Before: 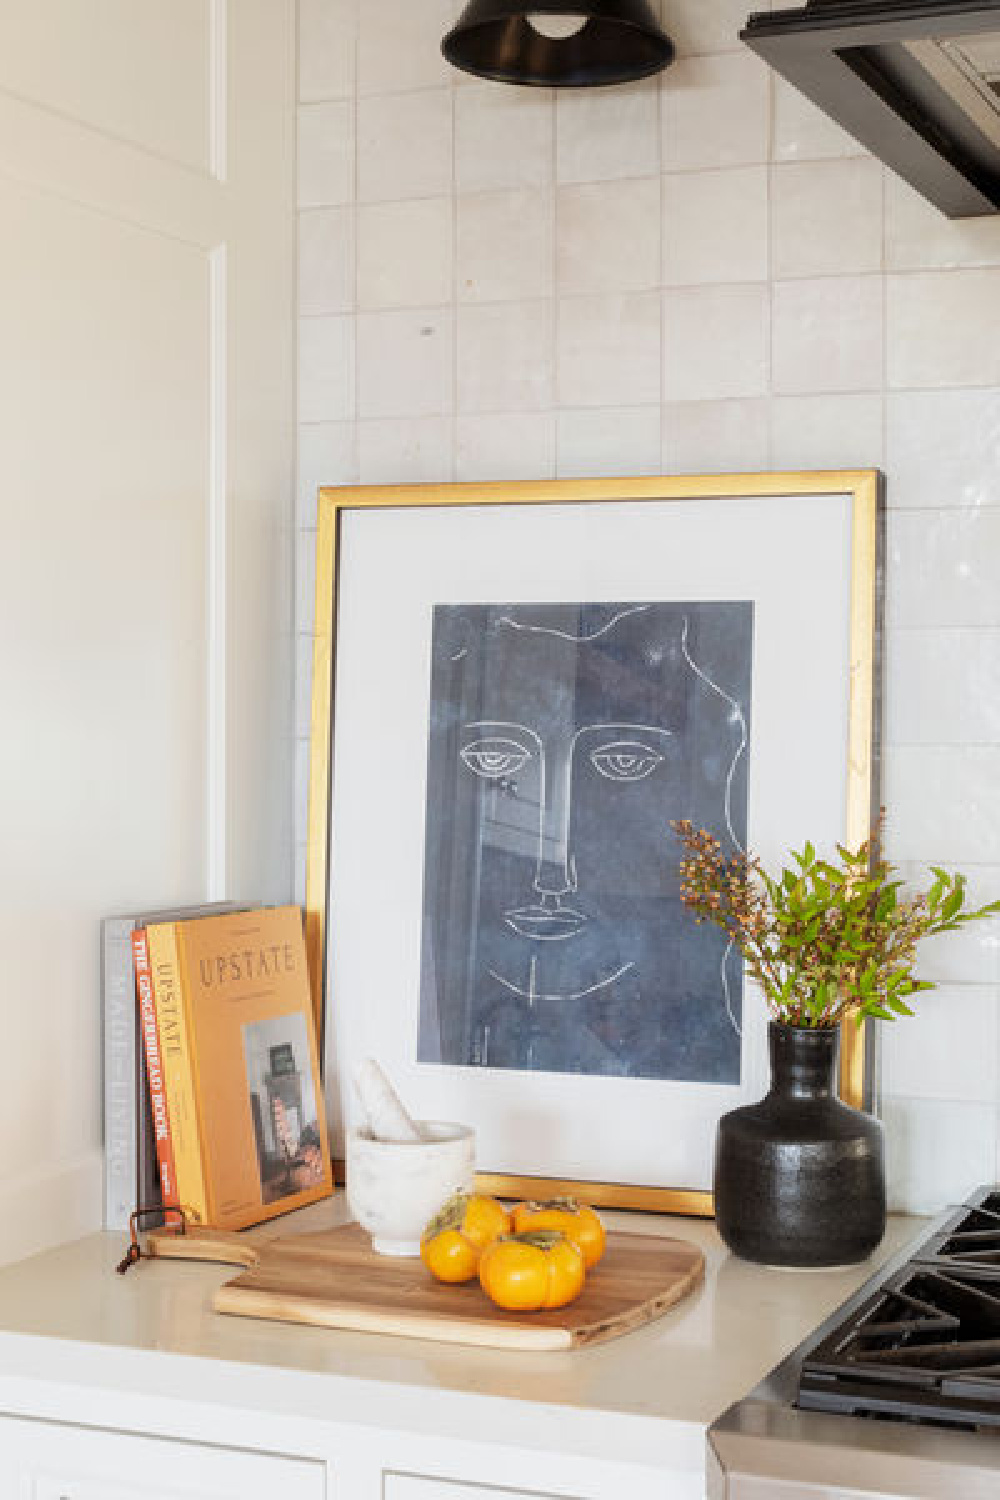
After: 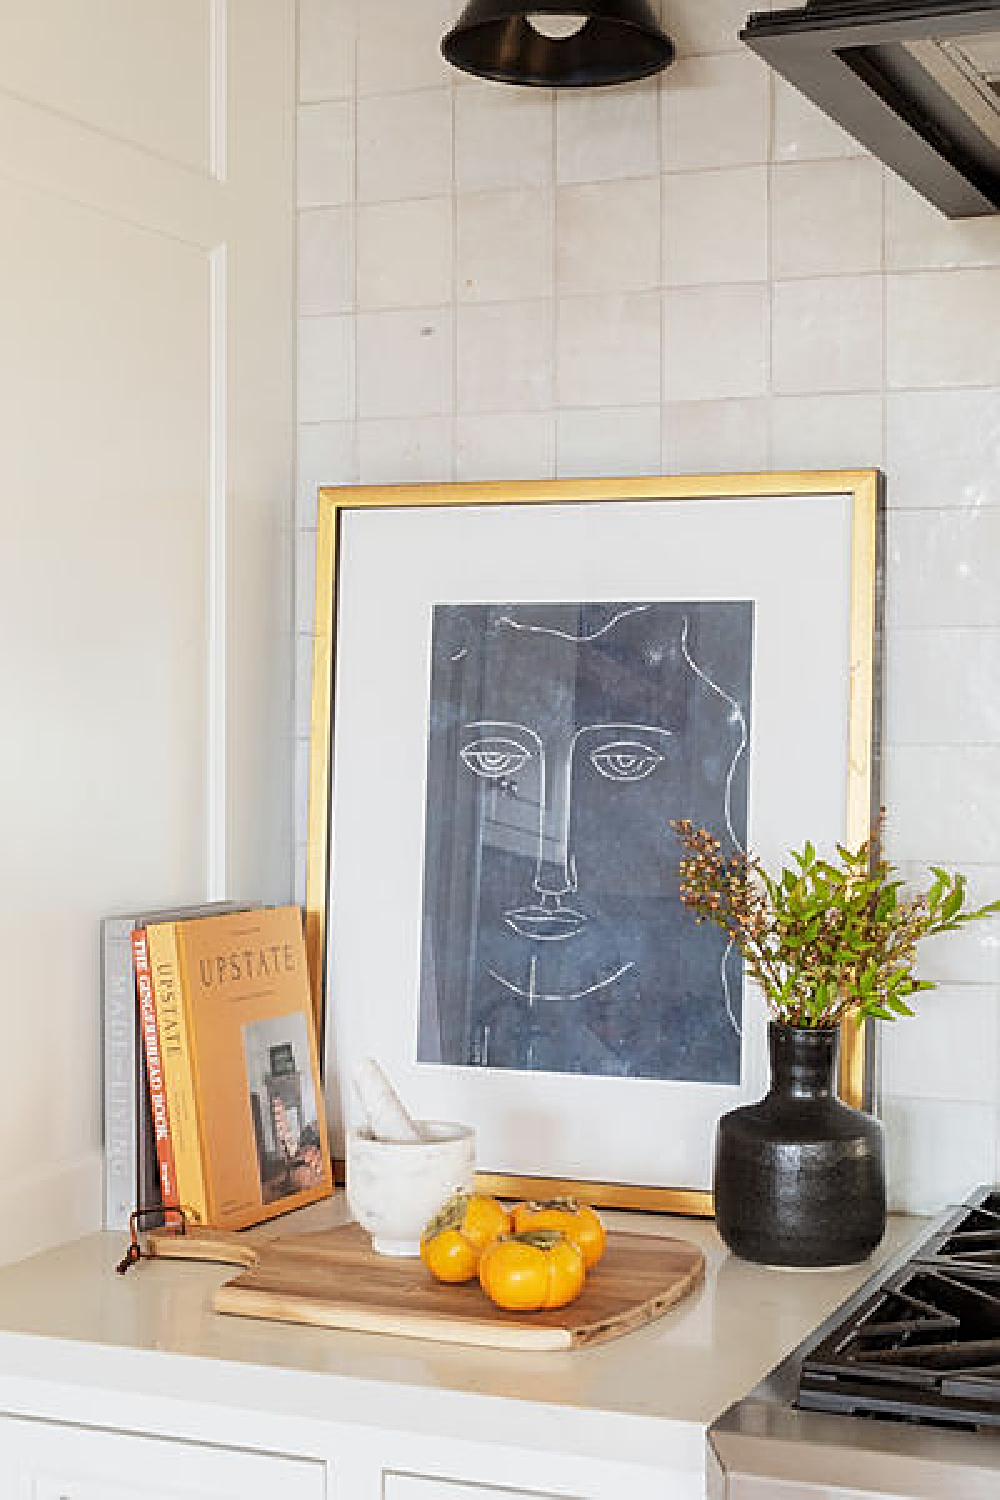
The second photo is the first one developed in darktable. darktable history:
sharpen: radius 2.831, amount 0.707
